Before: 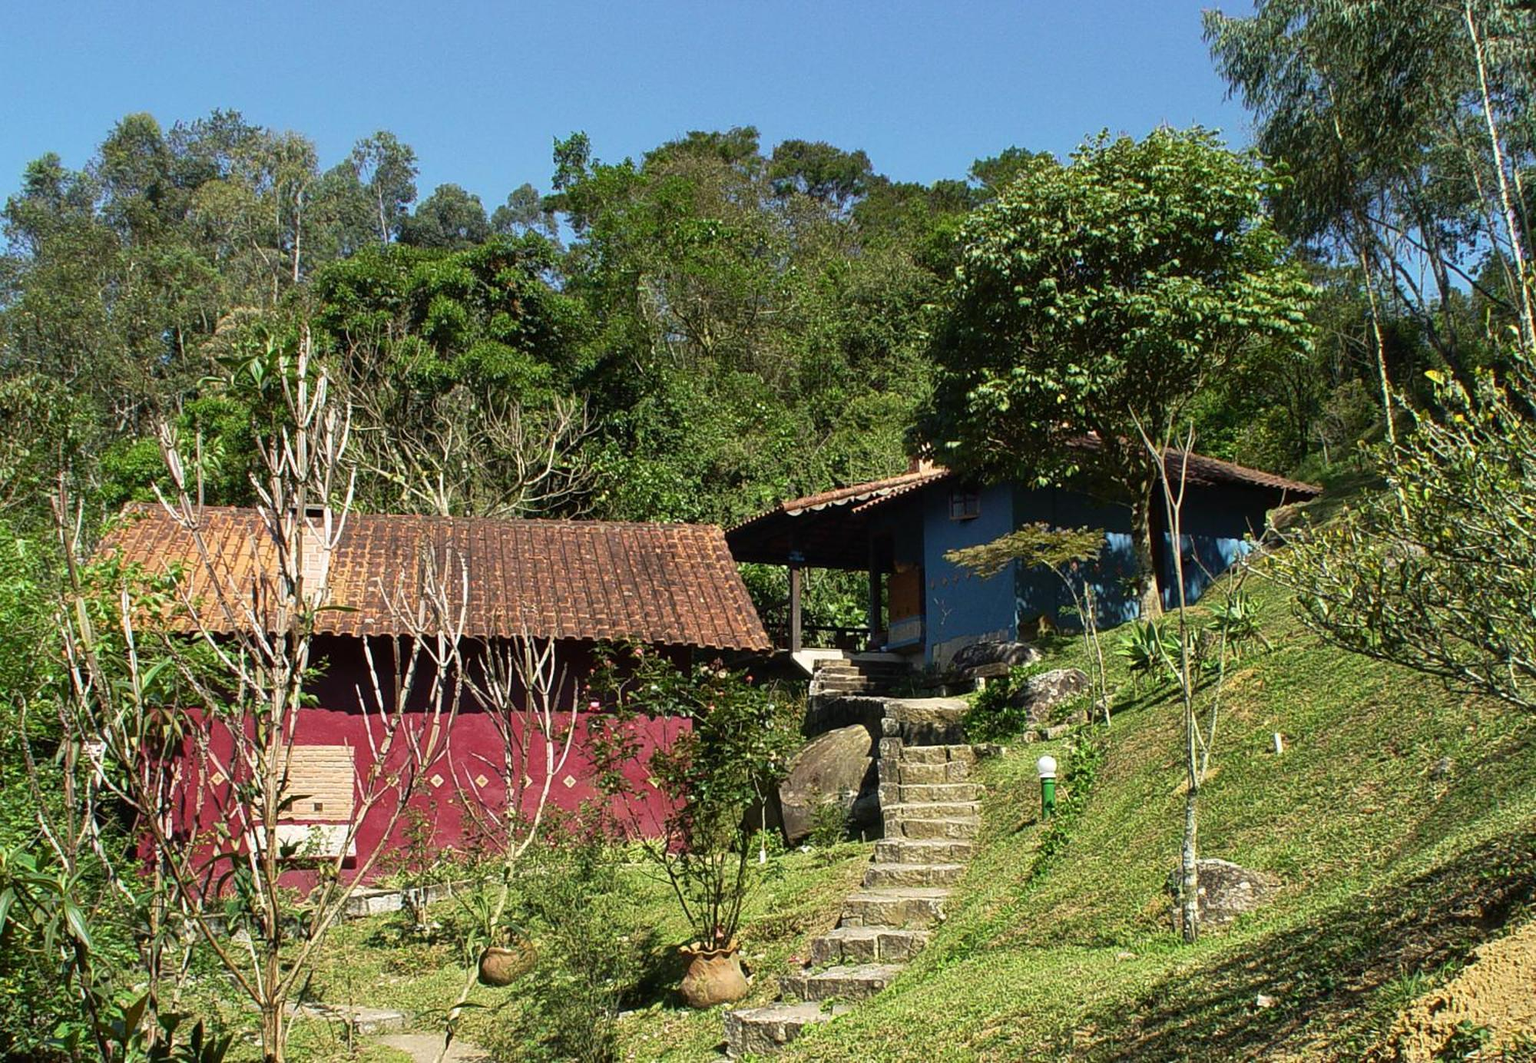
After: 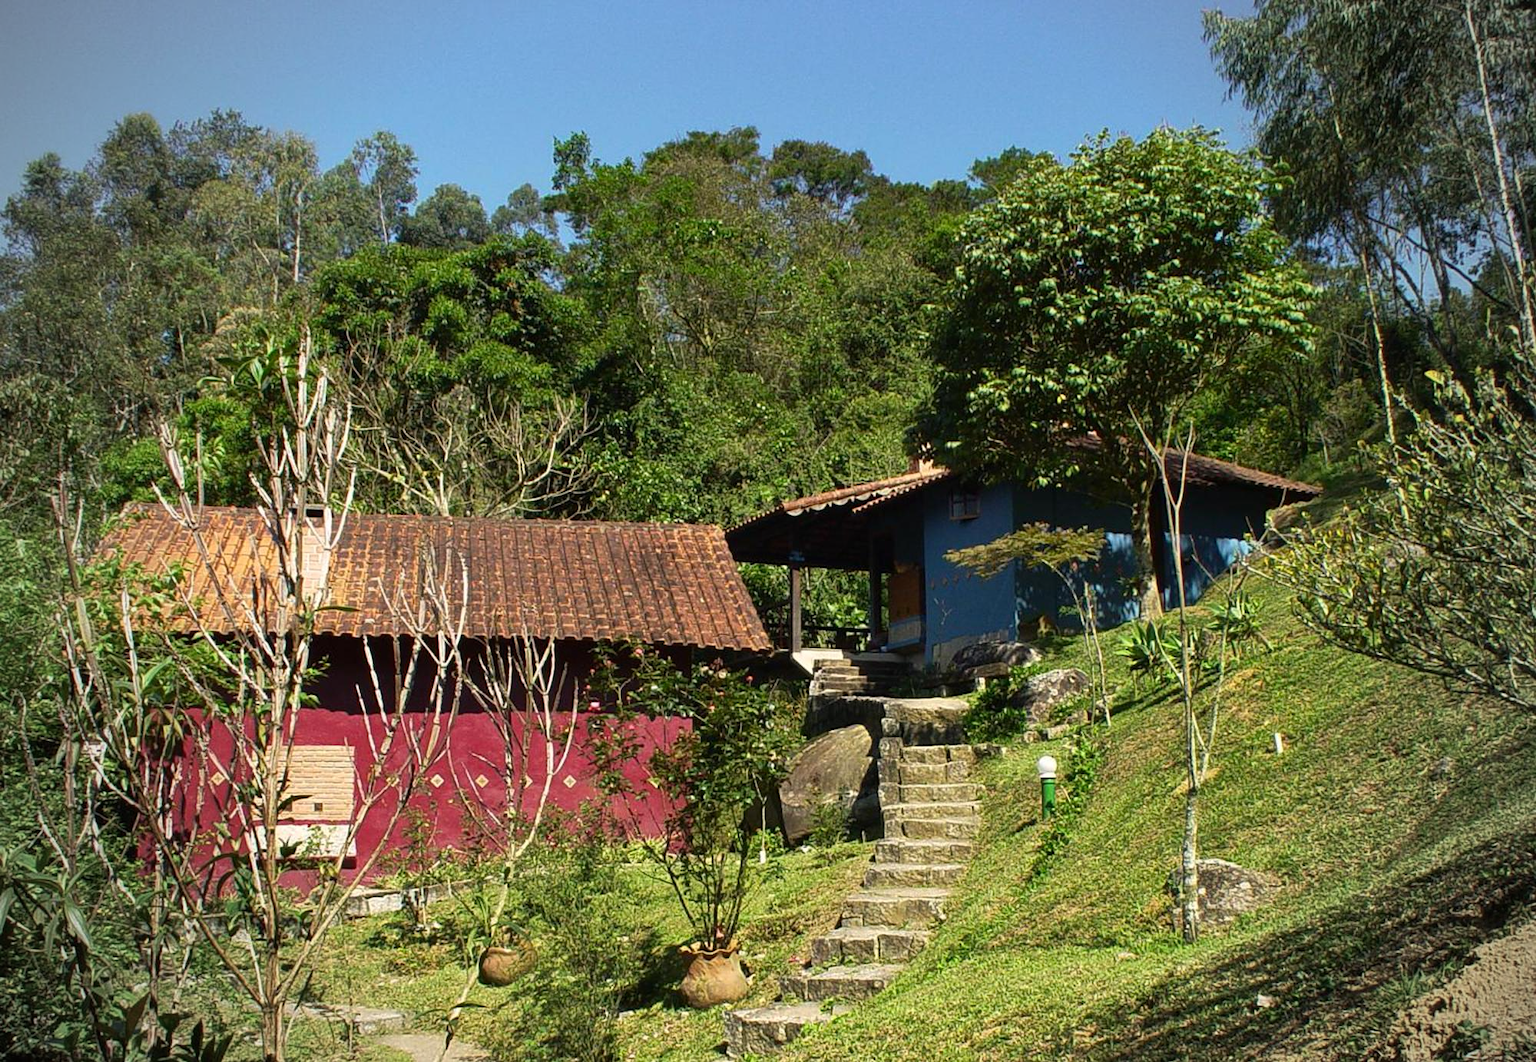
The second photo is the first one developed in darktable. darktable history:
vignetting: fall-off start 73.02%, unbound false
color correction: highlights a* 0.941, highlights b* 2.8, saturation 1.07
